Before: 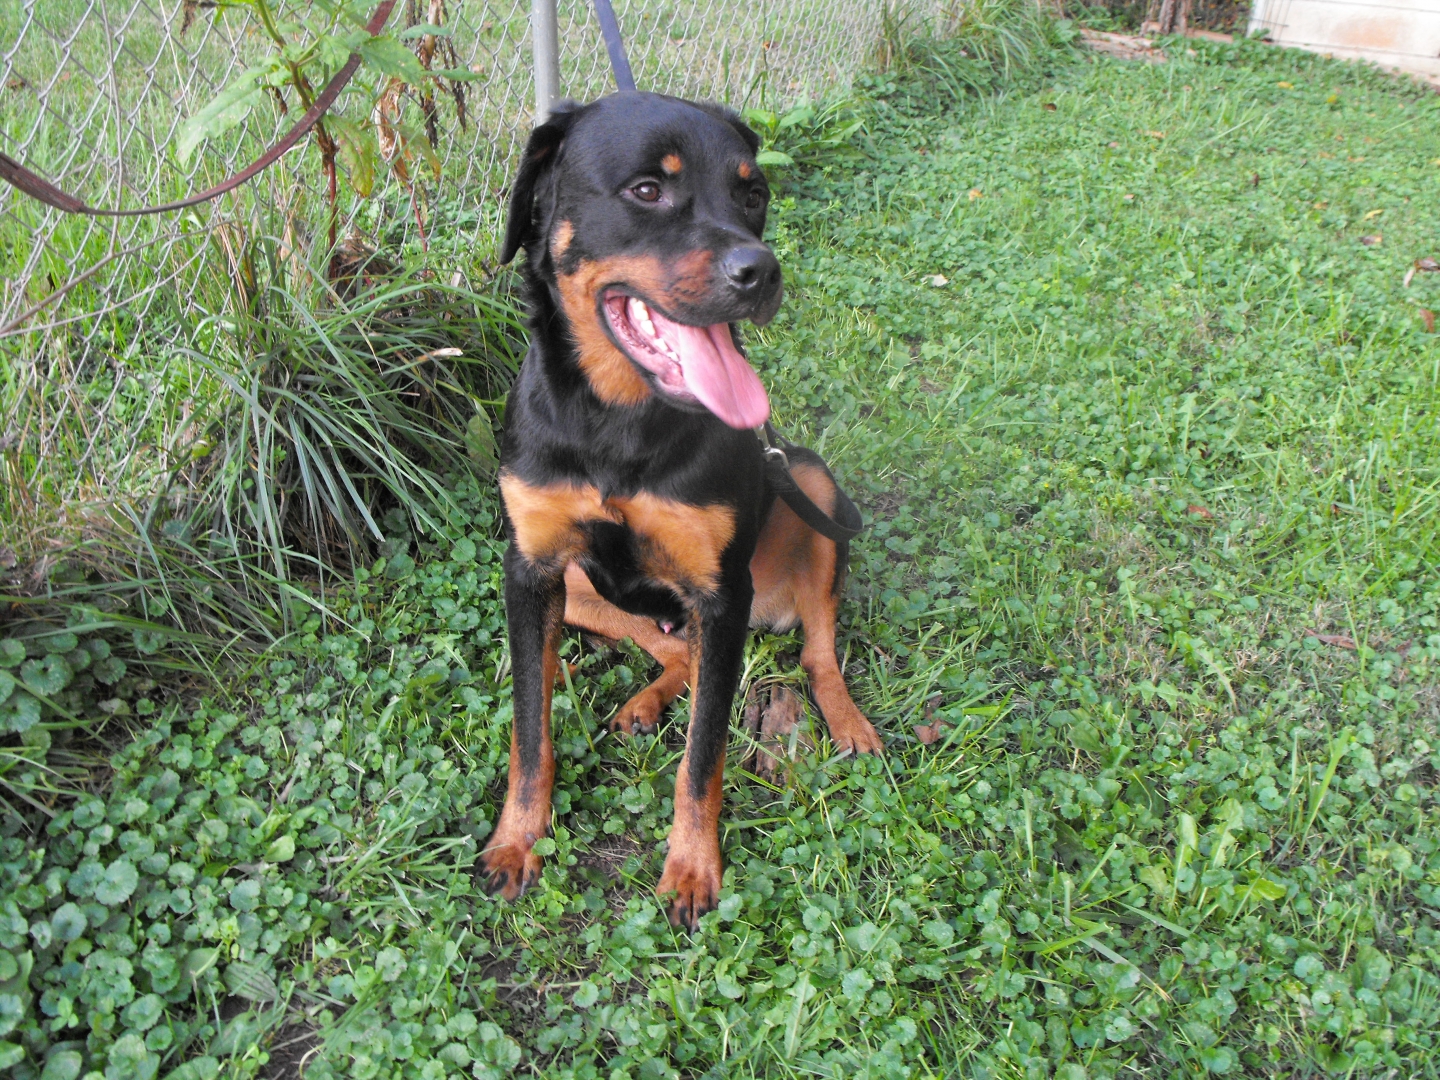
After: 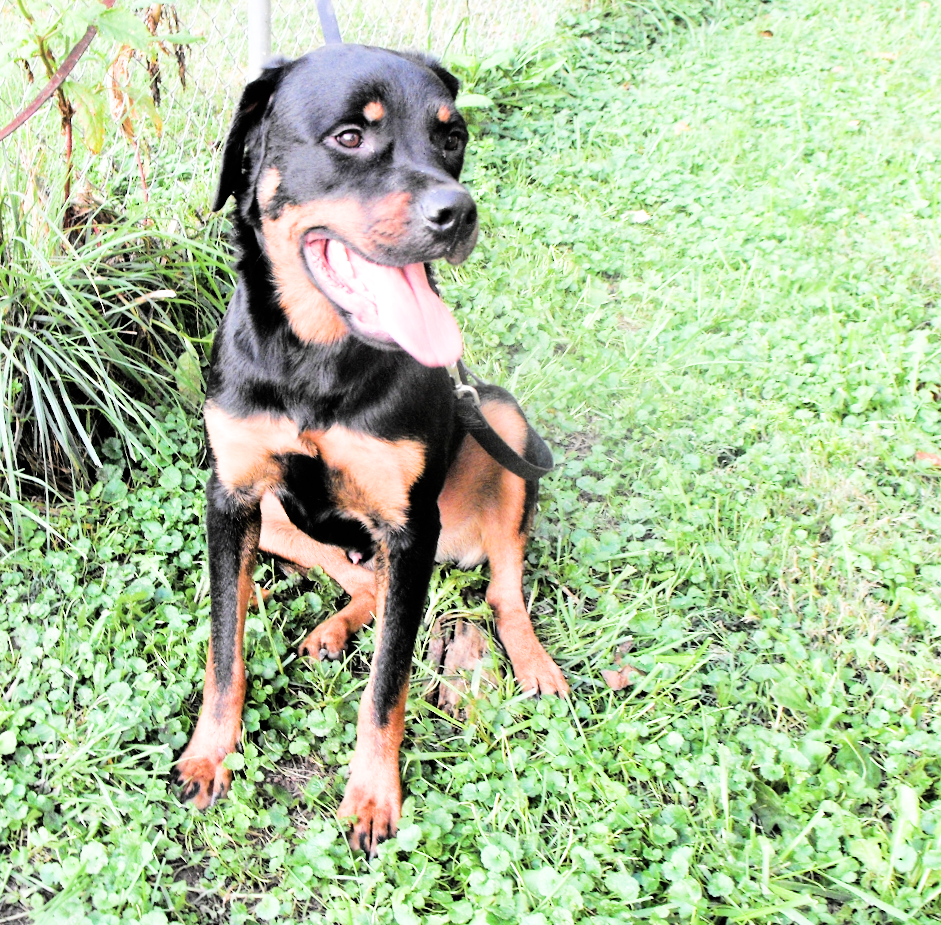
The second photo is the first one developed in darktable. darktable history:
white balance: red 1, blue 1
exposure: black level correction 0, exposure 1.2 EV, compensate exposure bias true, compensate highlight preservation false
filmic rgb: black relative exposure -5 EV, hardness 2.88, contrast 1.3, highlights saturation mix -30%
crop and rotate: left 13.342%, right 19.991%
rotate and perspective: rotation 1.69°, lens shift (vertical) -0.023, lens shift (horizontal) -0.291, crop left 0.025, crop right 0.988, crop top 0.092, crop bottom 0.842
velvia: on, module defaults
color balance rgb: linear chroma grading › shadows -3%, linear chroma grading › highlights -4%
tone equalizer: -8 EV -0.75 EV, -7 EV -0.7 EV, -6 EV -0.6 EV, -5 EV -0.4 EV, -3 EV 0.4 EV, -2 EV 0.6 EV, -1 EV 0.7 EV, +0 EV 0.75 EV, edges refinement/feathering 500, mask exposure compensation -1.57 EV, preserve details no
